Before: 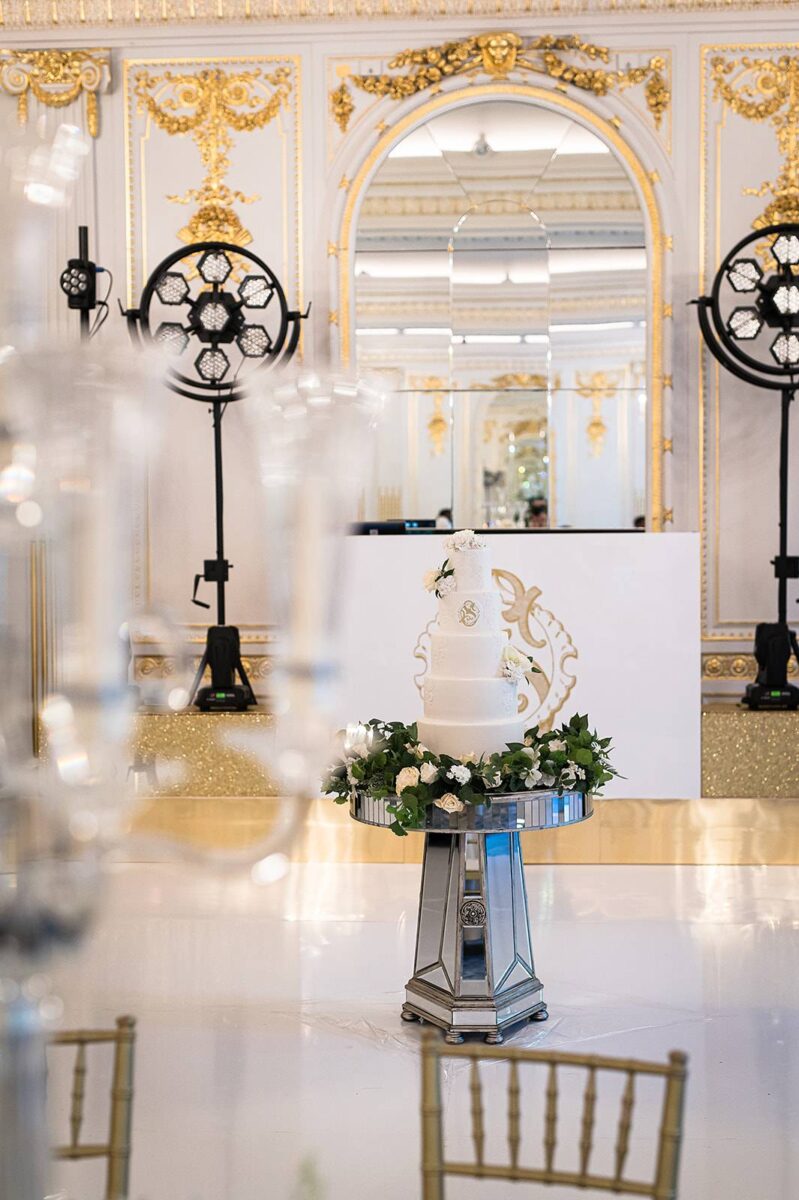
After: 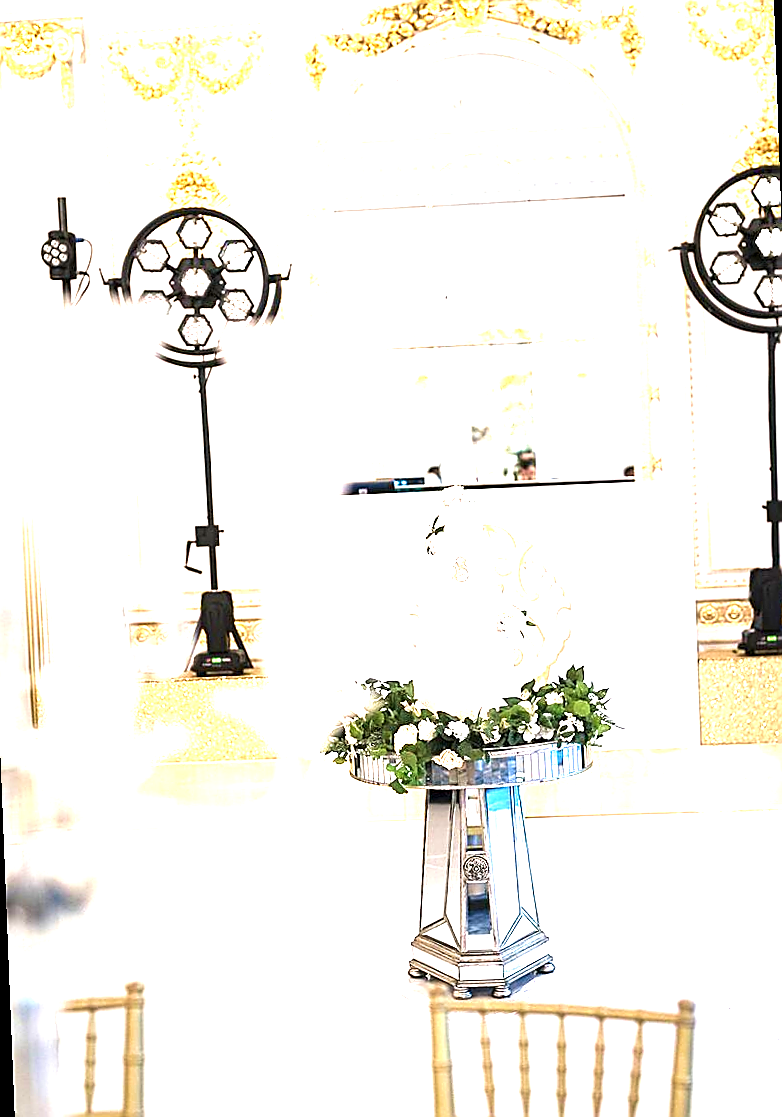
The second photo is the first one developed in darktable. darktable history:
sharpen: radius 1.4, amount 1.25, threshold 0.7
velvia: on, module defaults
rotate and perspective: rotation -2.12°, lens shift (vertical) 0.009, lens shift (horizontal) -0.008, automatic cropping original format, crop left 0.036, crop right 0.964, crop top 0.05, crop bottom 0.959
exposure: exposure 2.04 EV, compensate highlight preservation false
